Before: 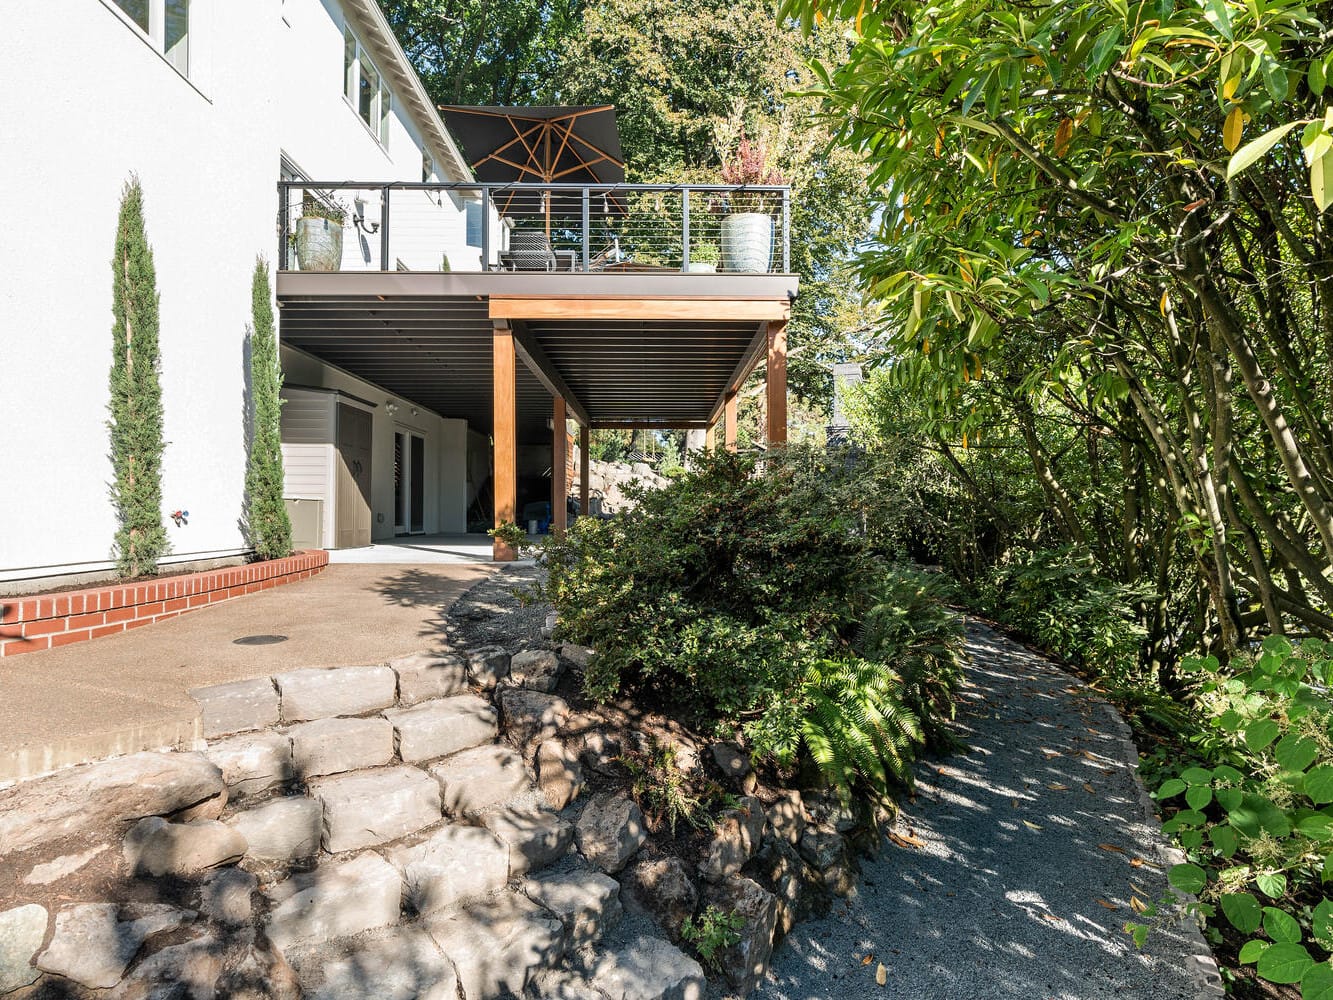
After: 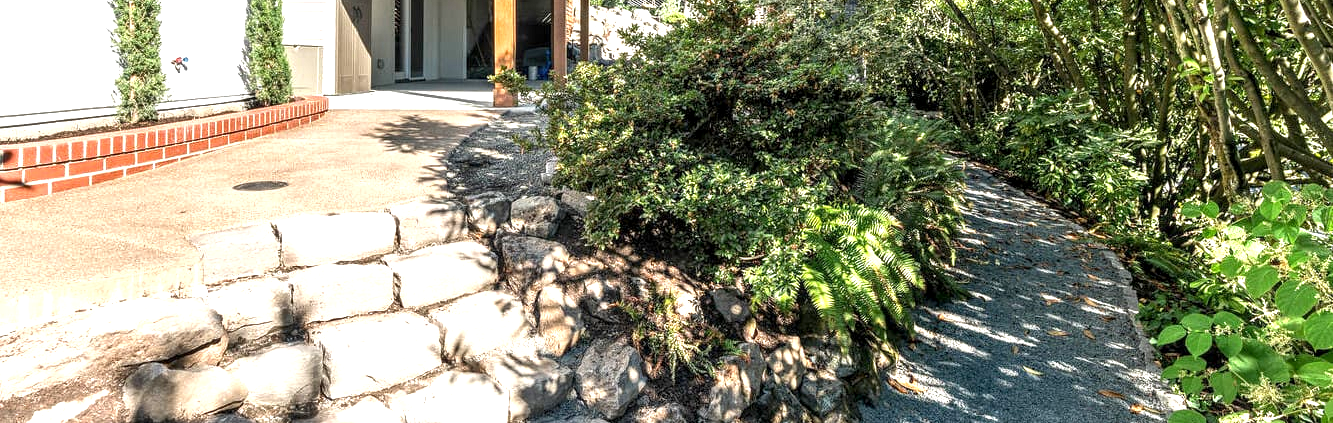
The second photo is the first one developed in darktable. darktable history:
exposure: black level correction 0.001, exposure 0.958 EV, compensate highlight preservation false
crop: top 45.44%, bottom 12.24%
local contrast: on, module defaults
shadows and highlights: shadows 37.25, highlights -28.13, soften with gaussian
